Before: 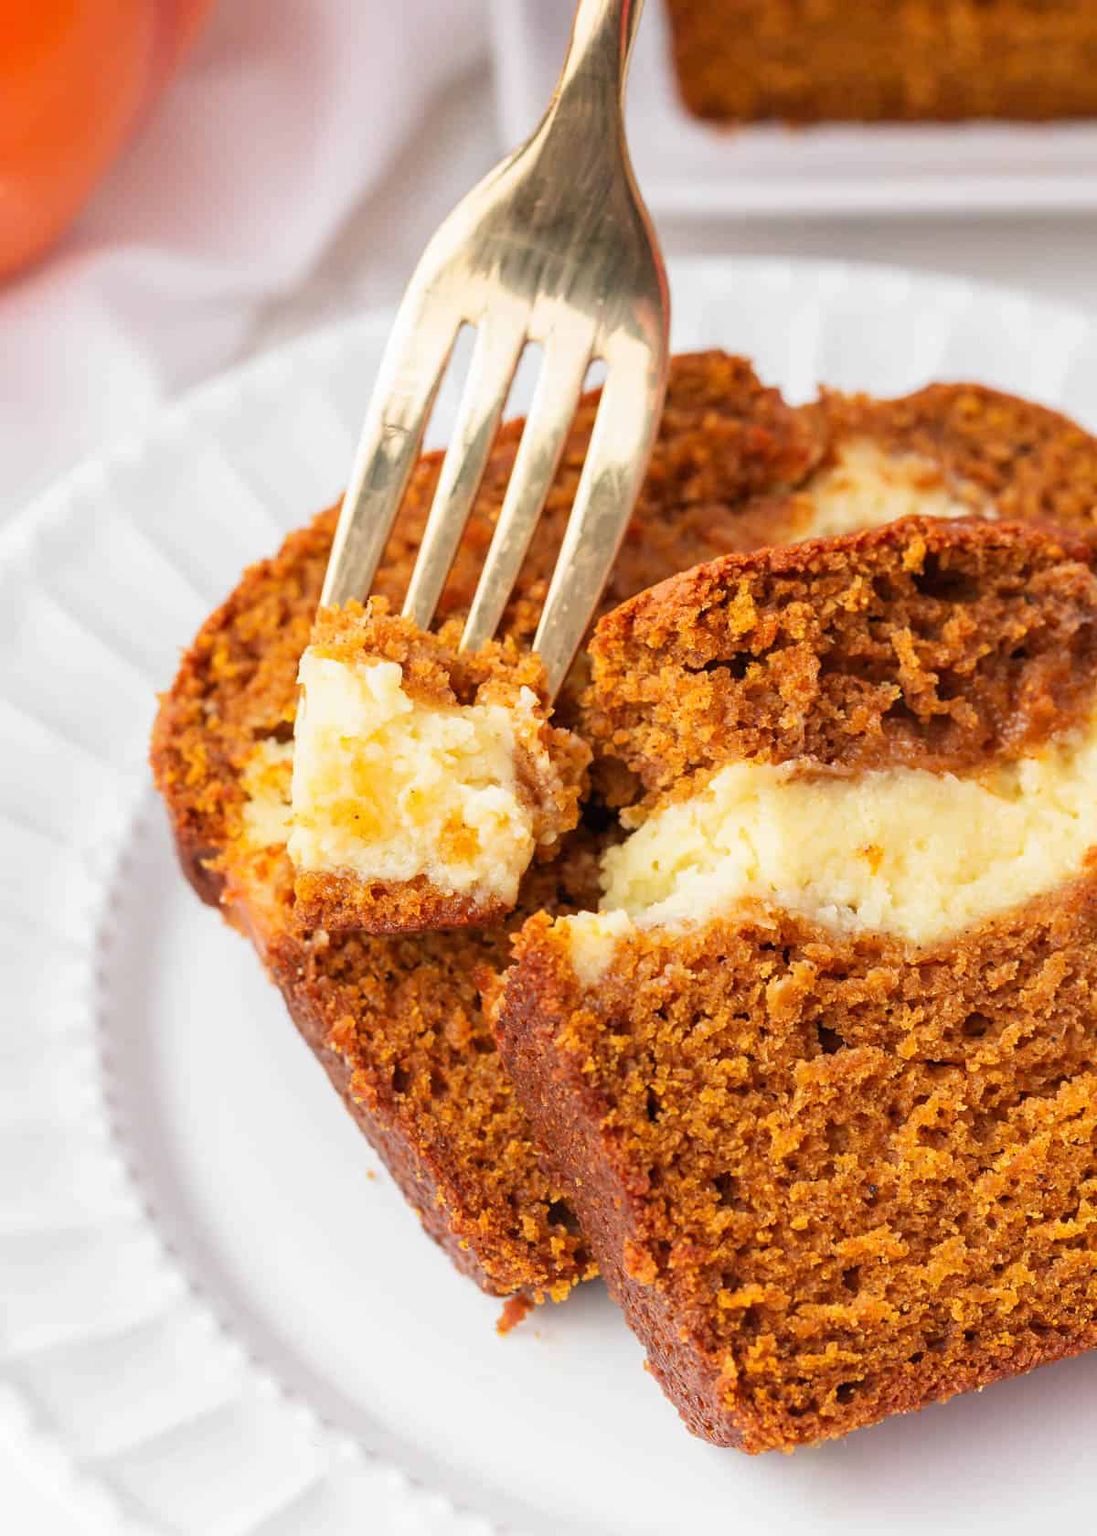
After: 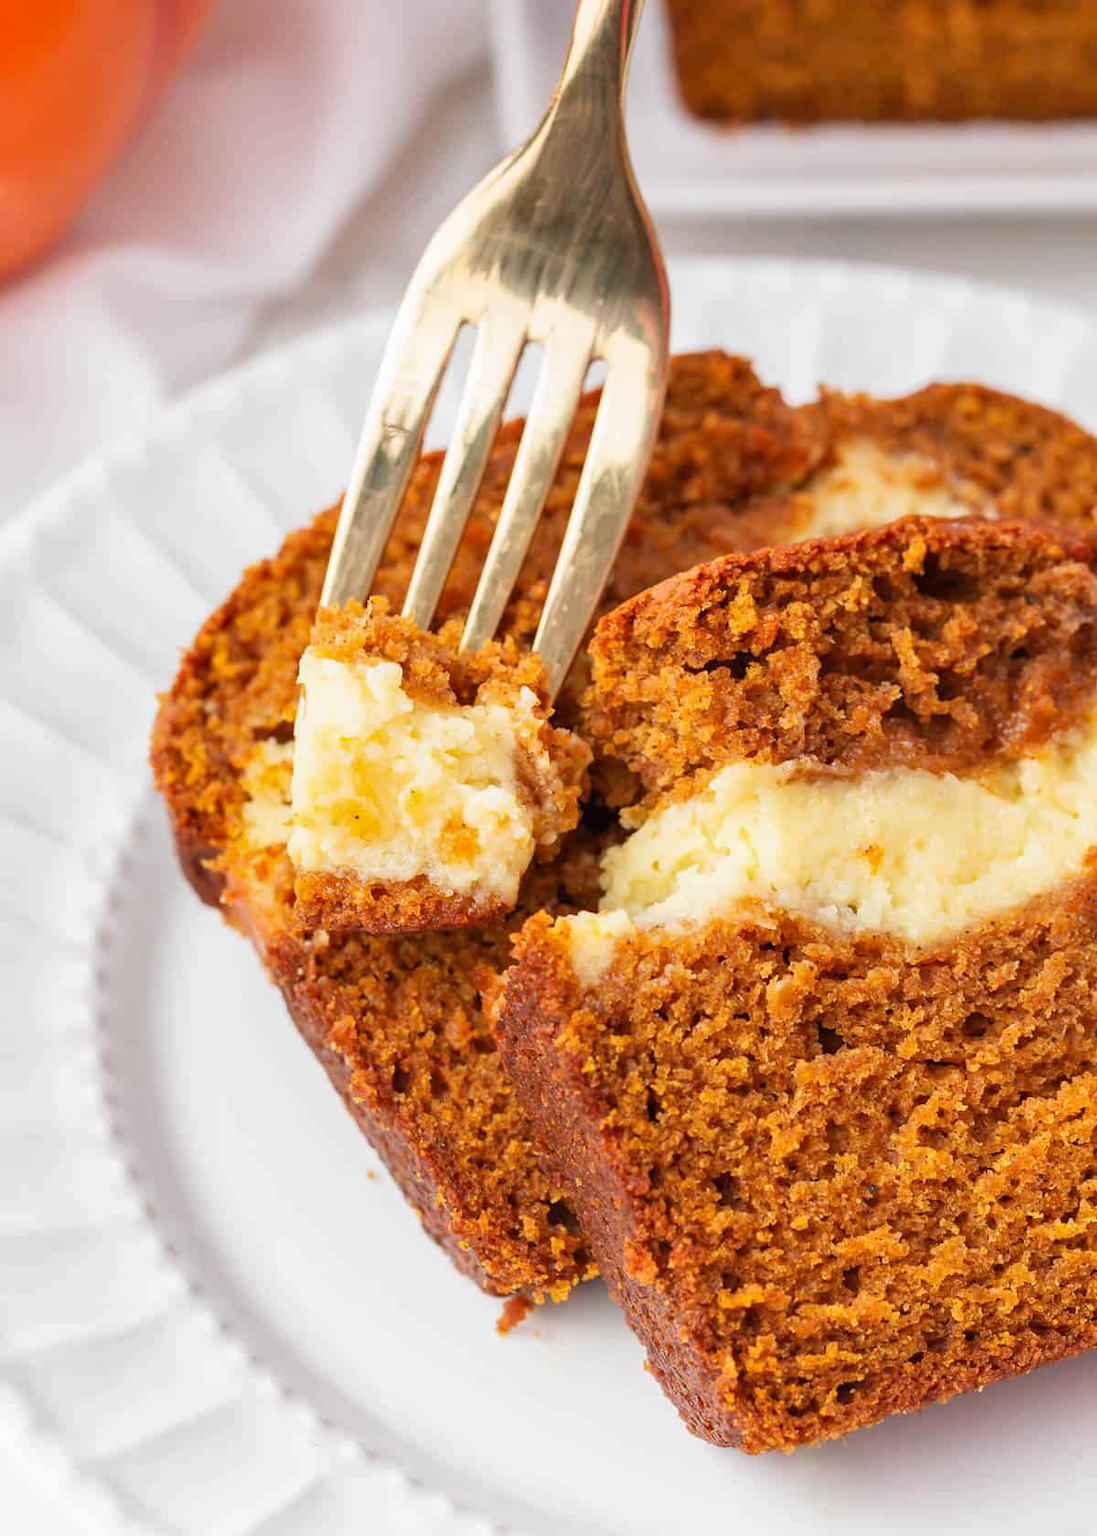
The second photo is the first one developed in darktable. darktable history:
shadows and highlights: shadows 51.87, highlights -28.4, soften with gaussian
